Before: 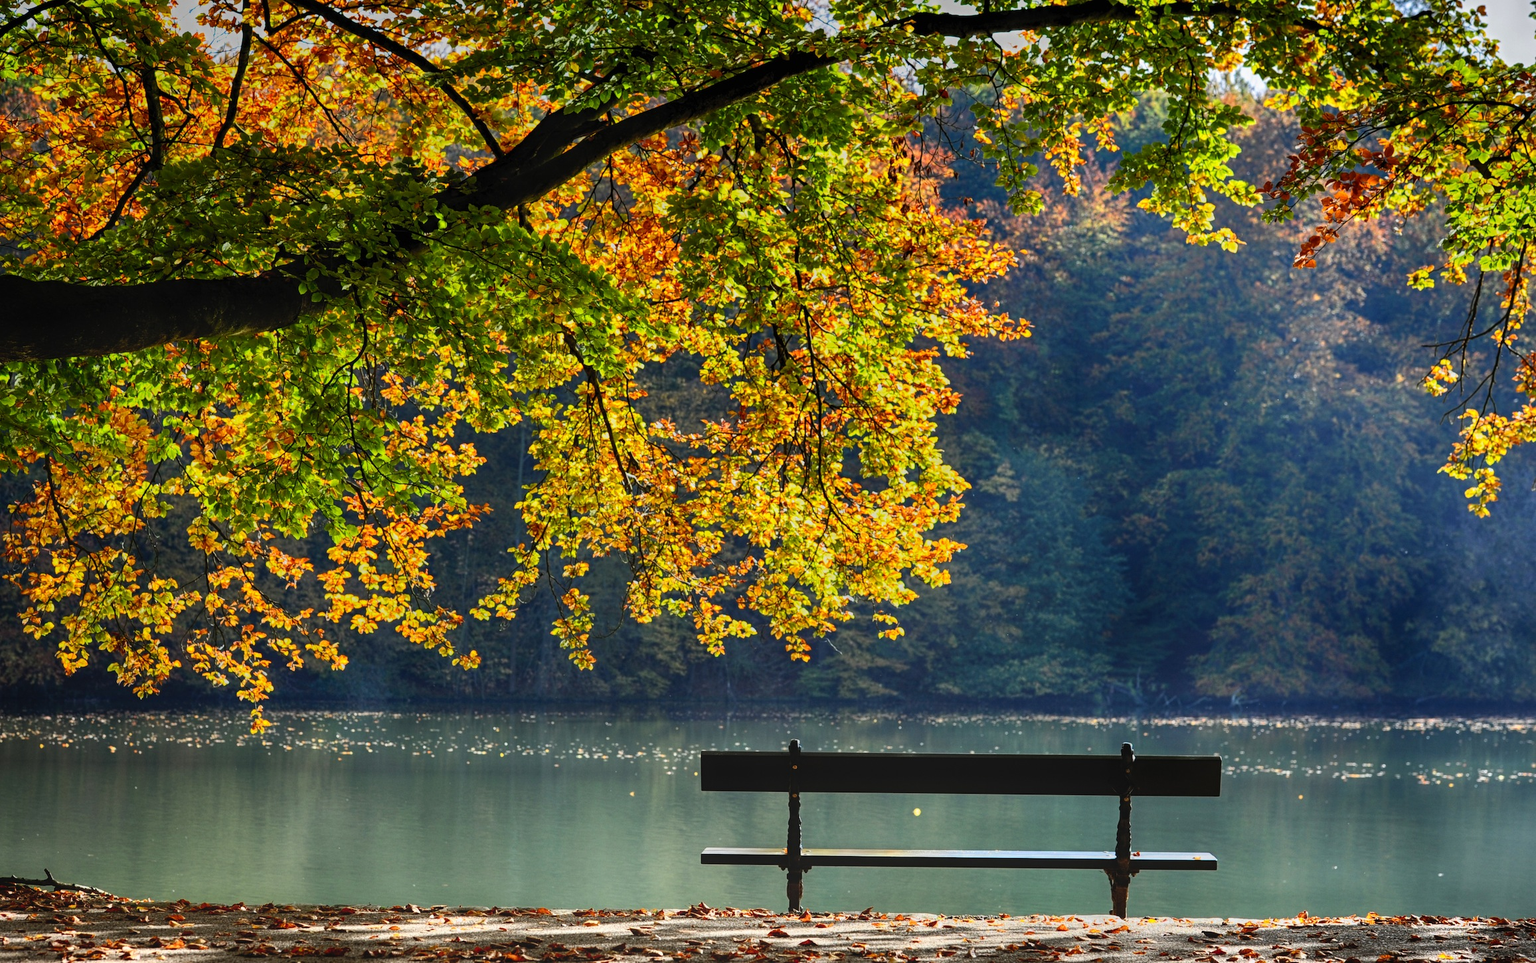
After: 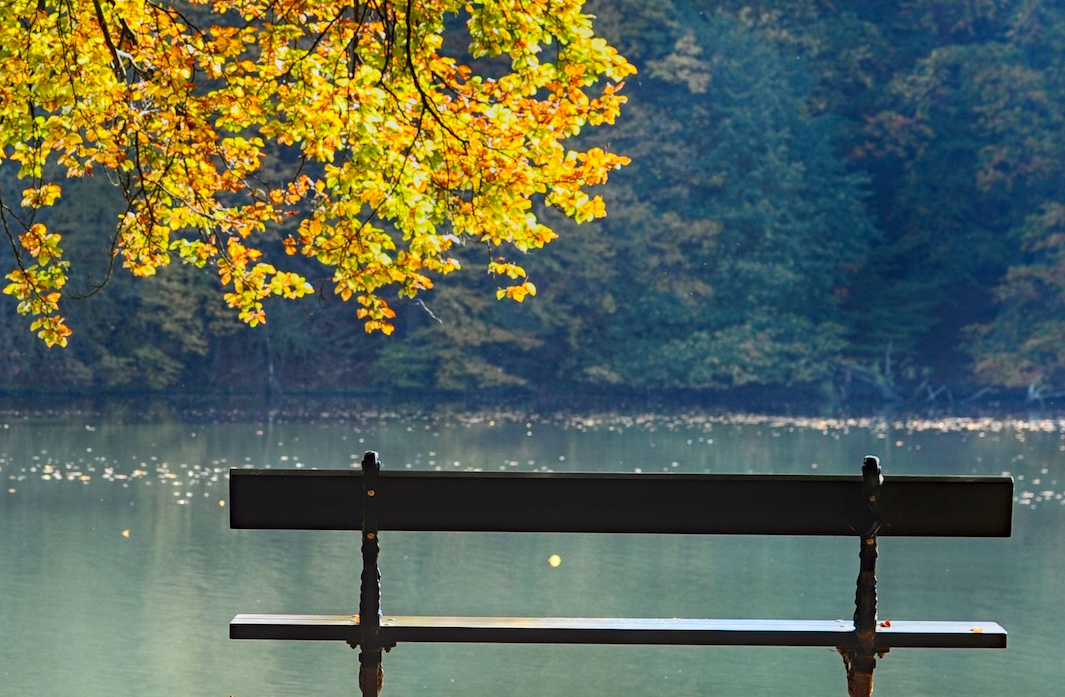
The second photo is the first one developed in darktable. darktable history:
crop: left 35.727%, top 45.698%, right 18.192%, bottom 6.194%
haze removal: adaptive false
